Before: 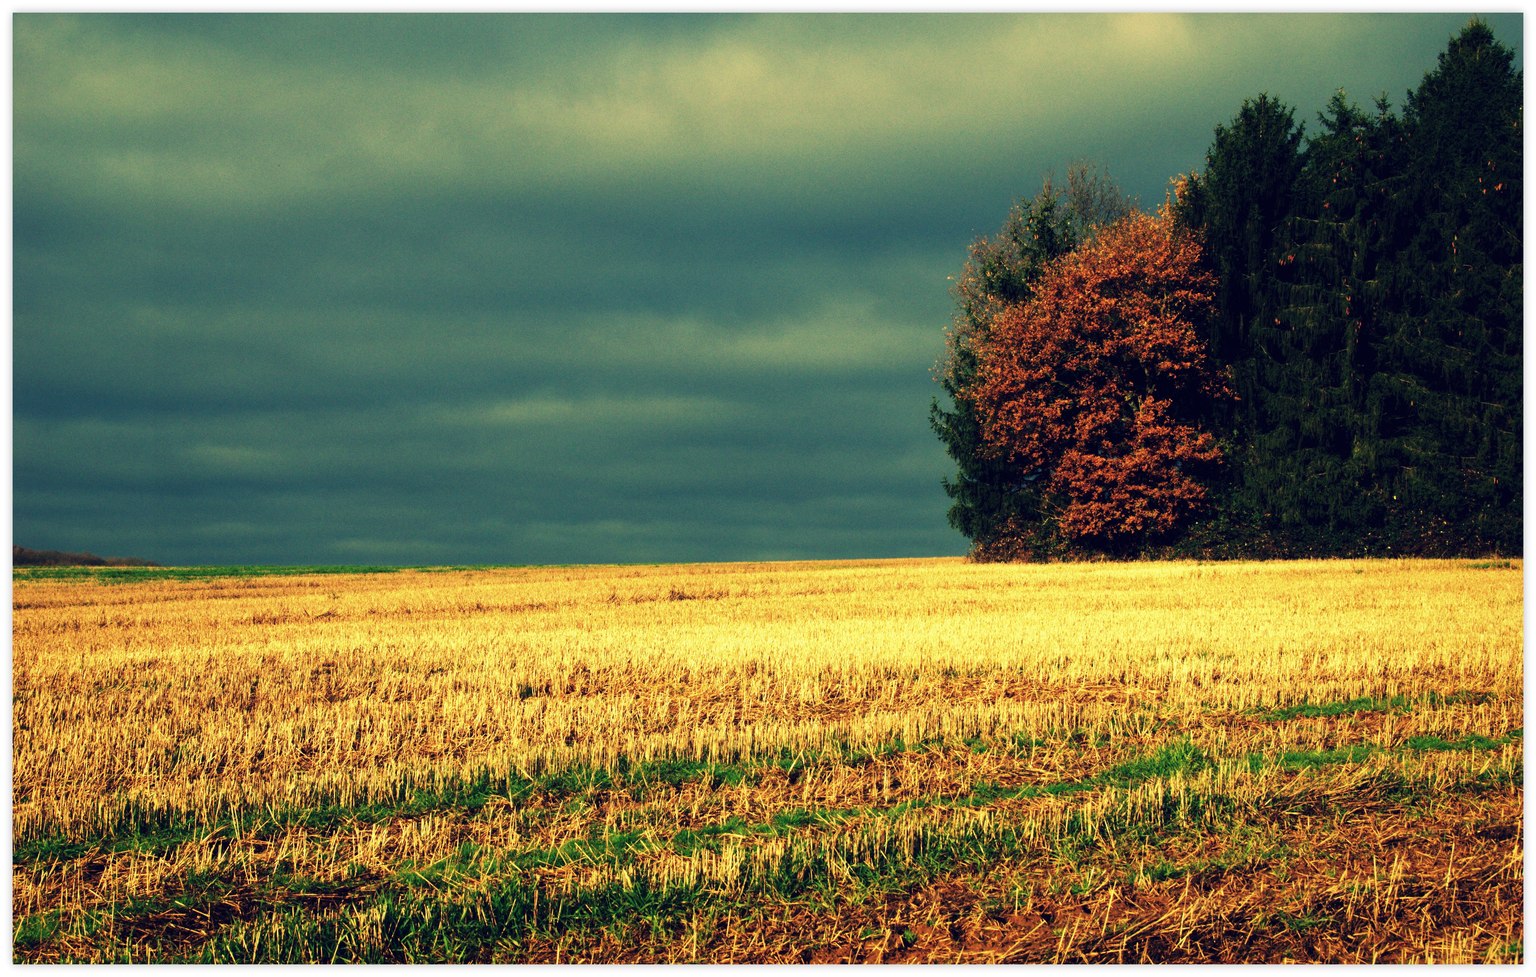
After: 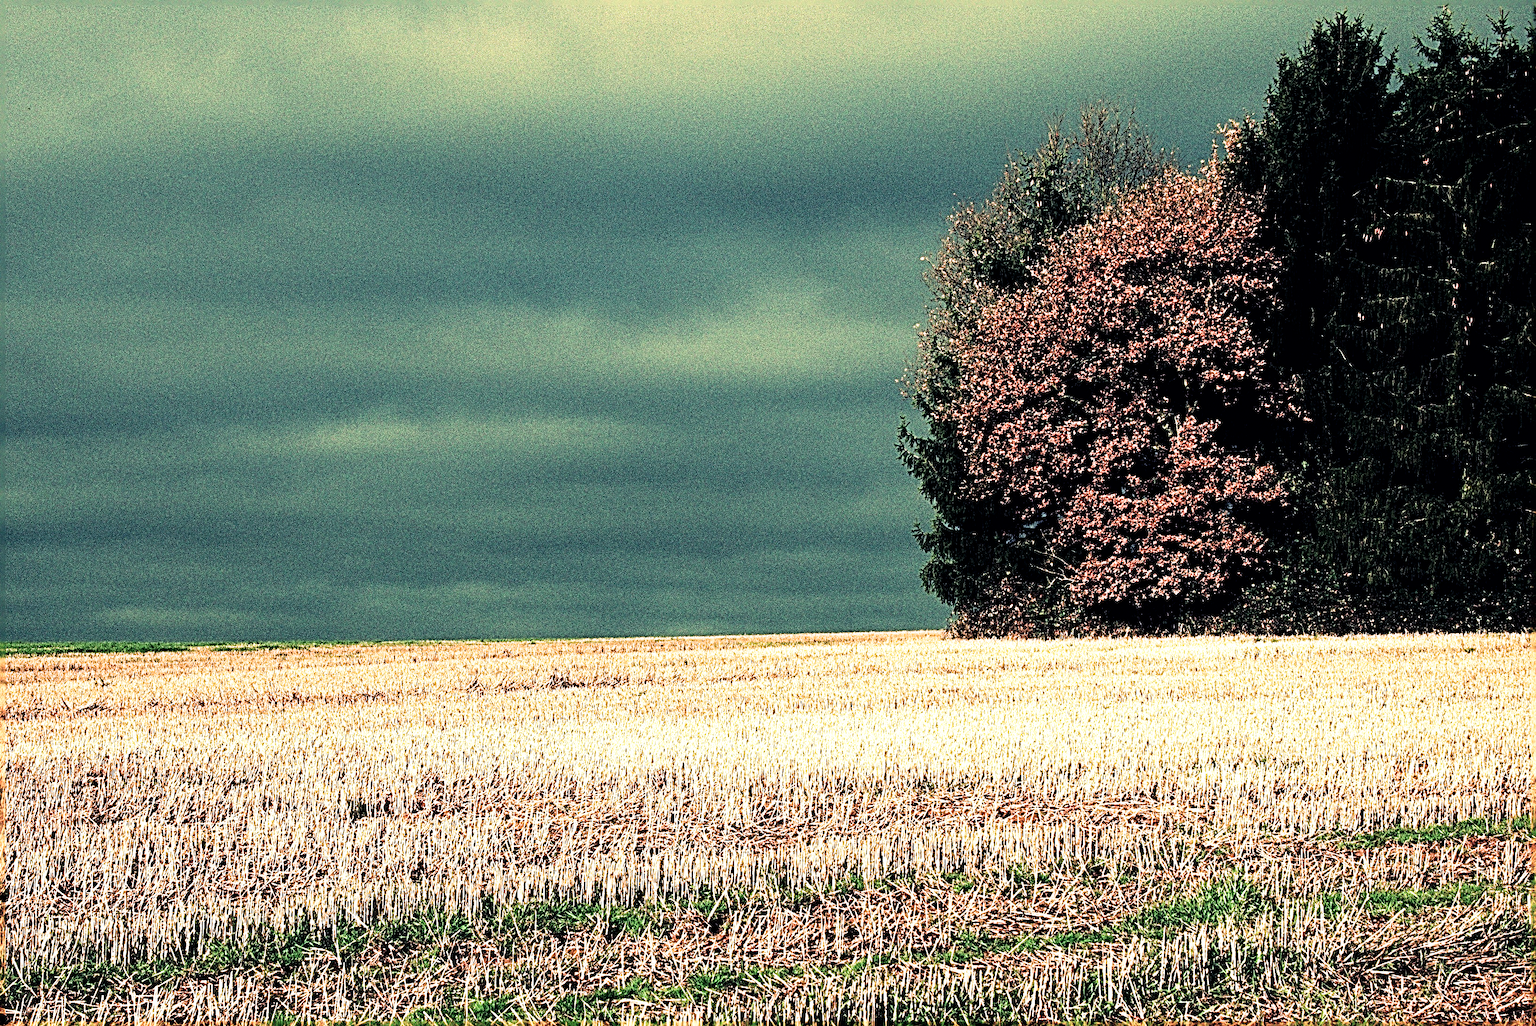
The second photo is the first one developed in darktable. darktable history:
sharpen: radius 4.015, amount 1.993
tone curve: curves: ch0 [(0, 0) (0.004, 0.001) (0.133, 0.112) (0.325, 0.362) (0.832, 0.893) (1, 1)], color space Lab, independent channels, preserve colors none
crop: left 16.763%, top 8.64%, right 8.241%, bottom 12.532%
filmic rgb: black relative exposure -8.23 EV, white relative exposure 2.2 EV, target white luminance 99.887%, hardness 7.15, latitude 74.83%, contrast 1.325, highlights saturation mix -1.85%, shadows ↔ highlights balance 29.66%
